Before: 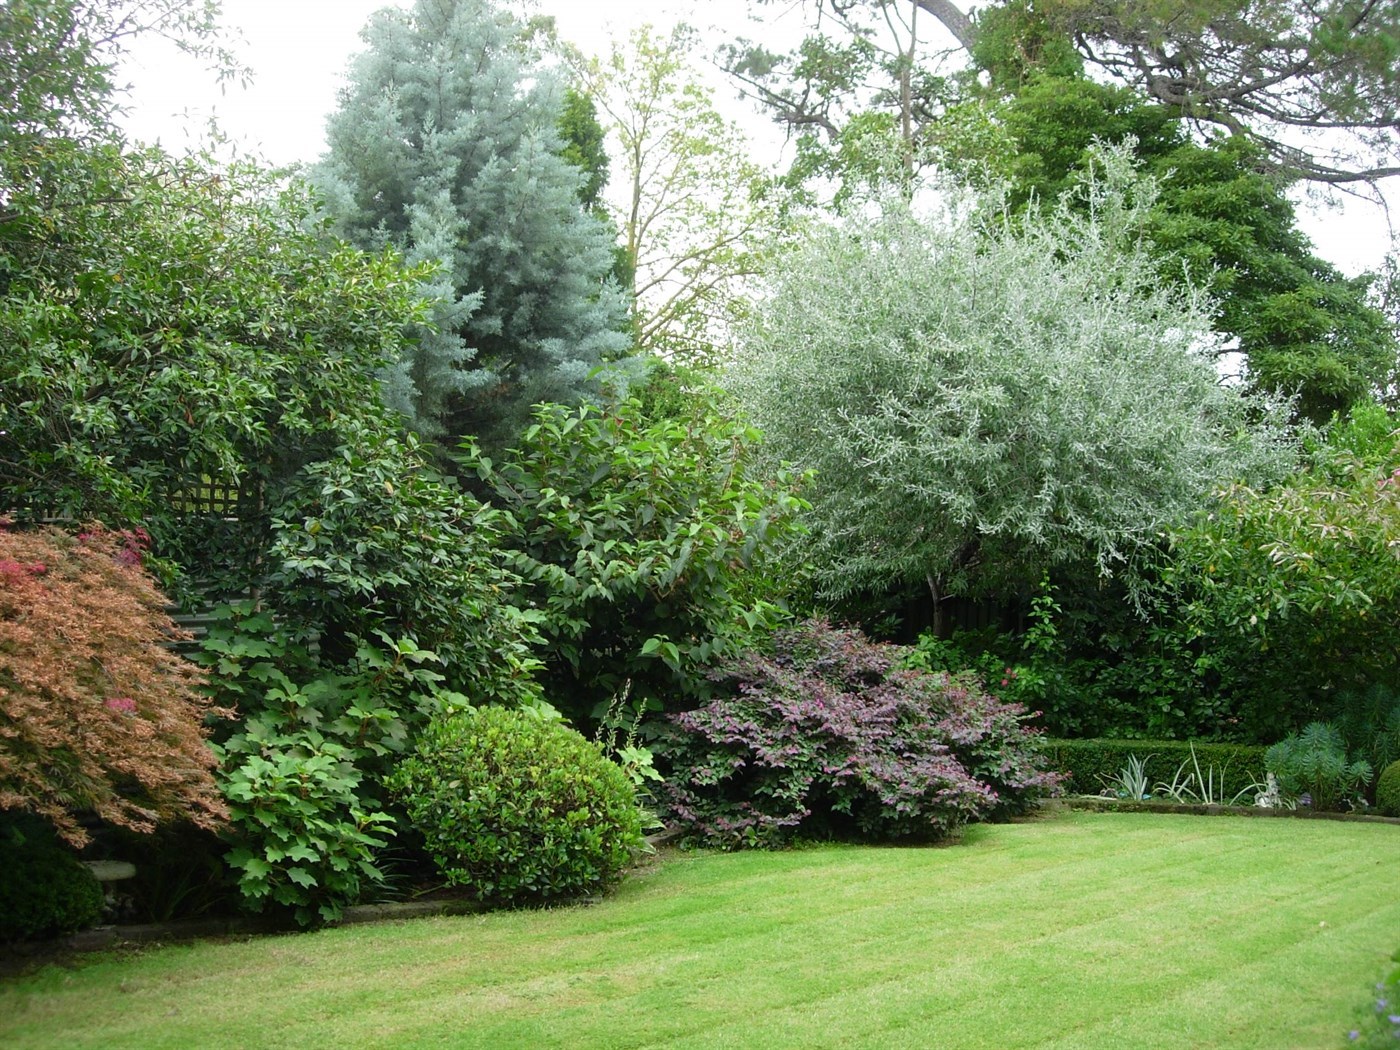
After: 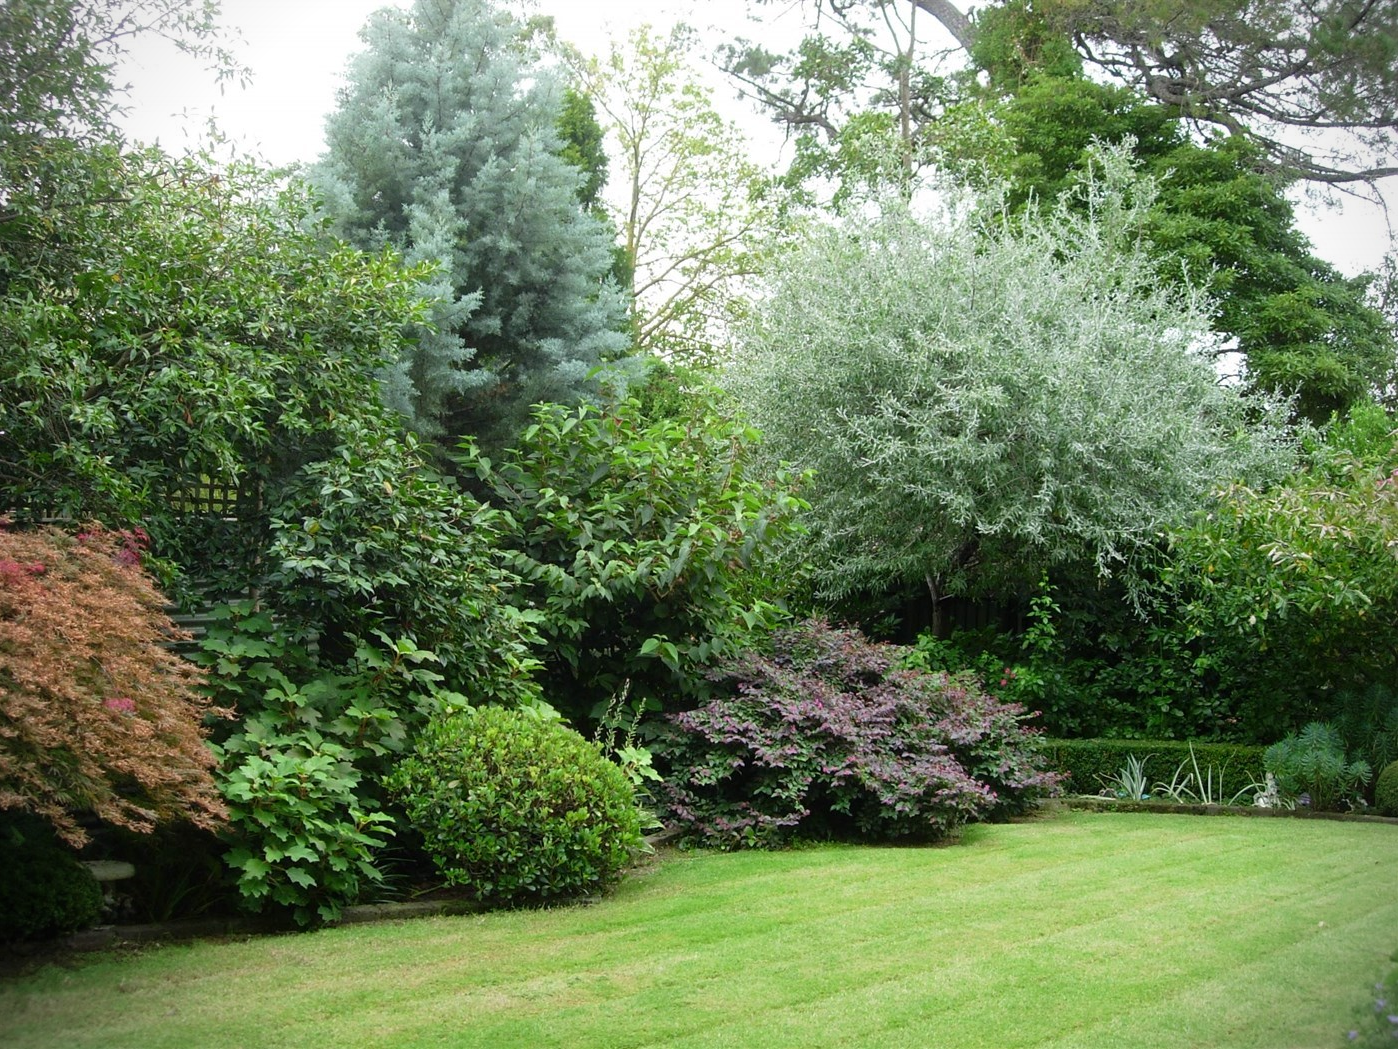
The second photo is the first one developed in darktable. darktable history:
crop and rotate: left 0.126%
vignetting: fall-off start 91.19%
